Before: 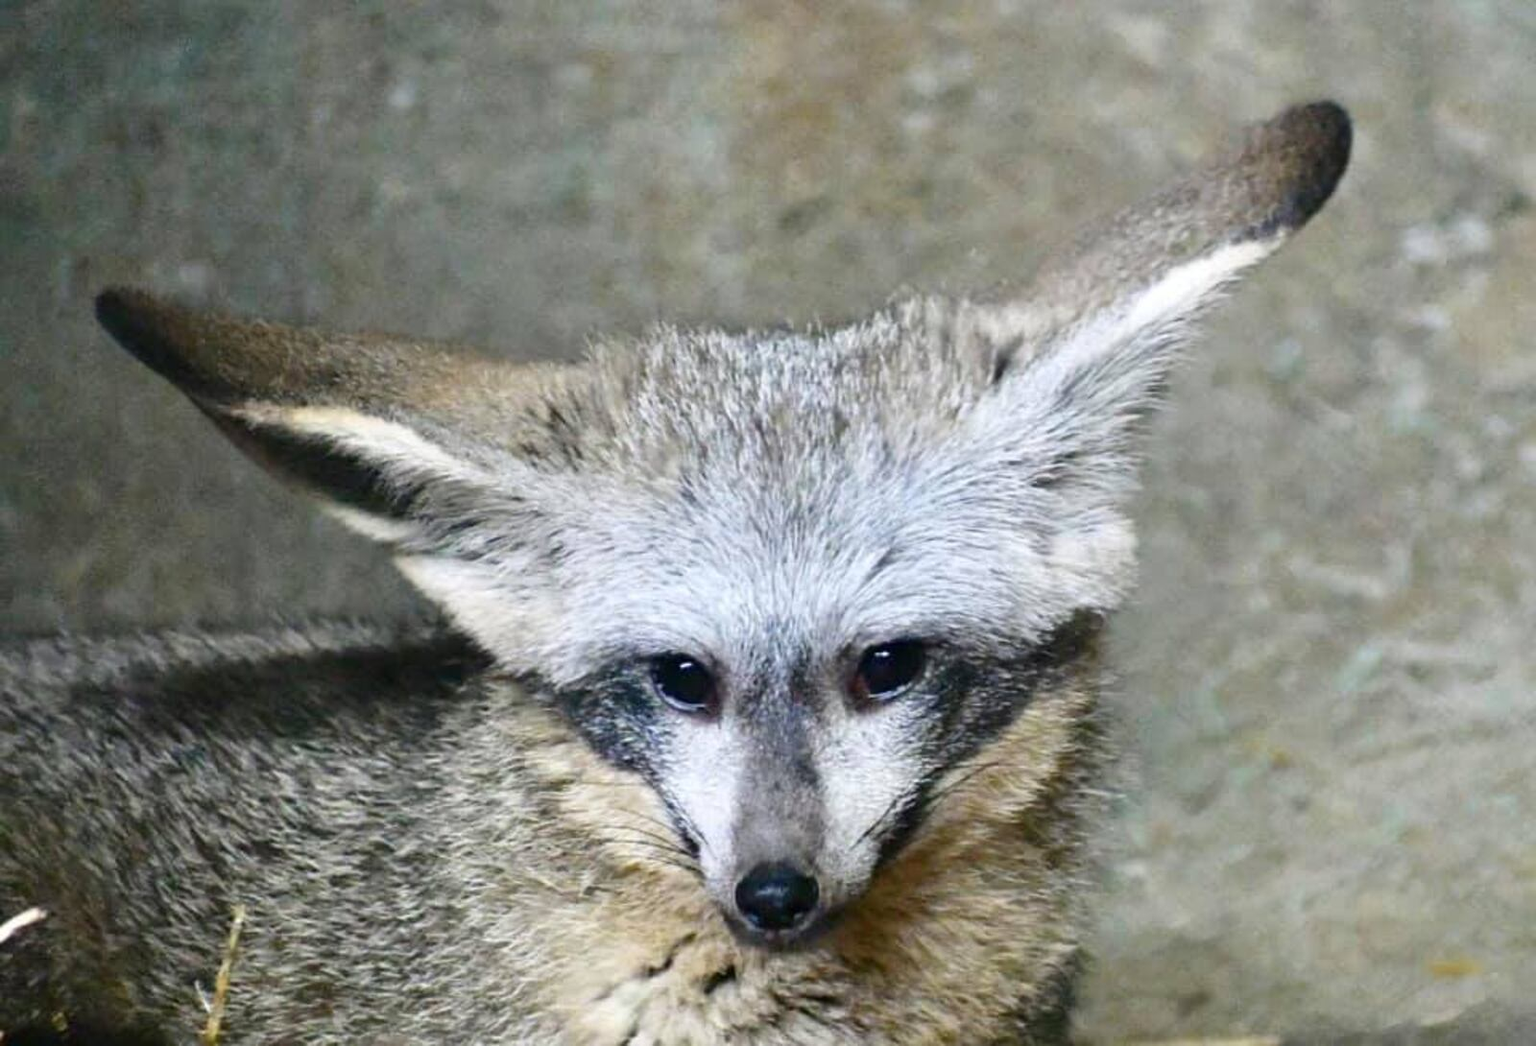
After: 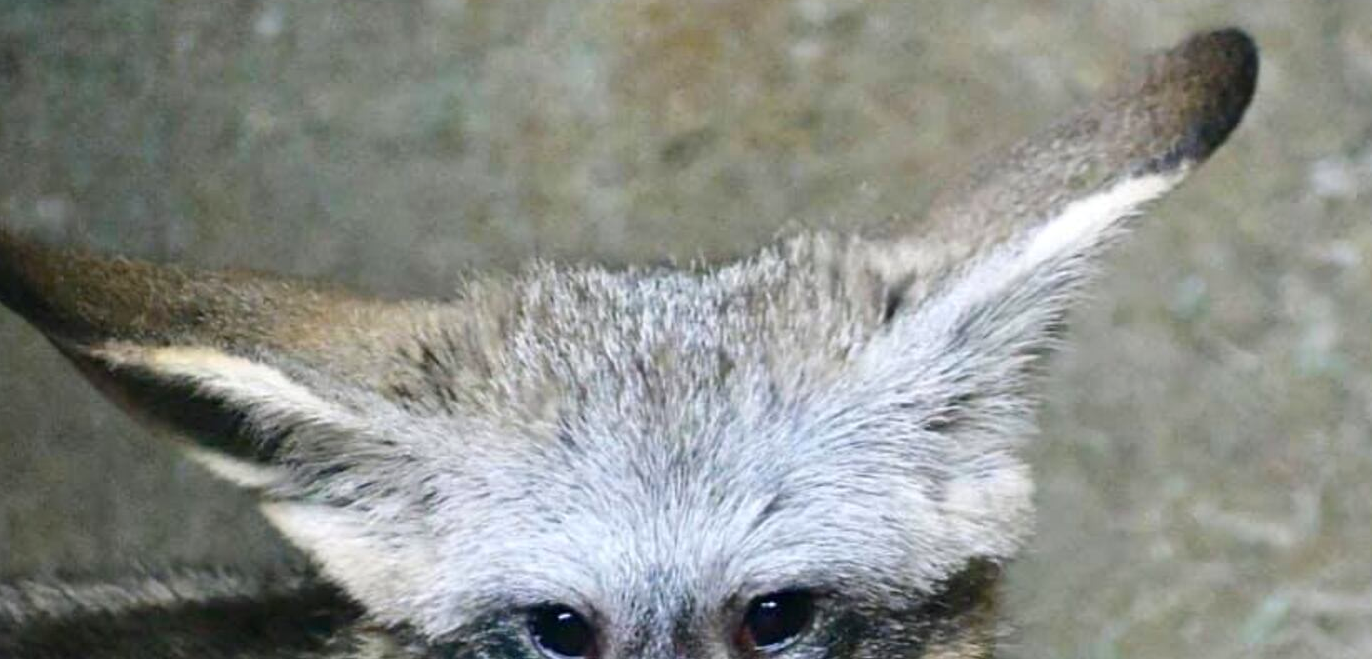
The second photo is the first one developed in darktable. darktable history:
vignetting: fall-off start 91.49%, brightness -0.272
color balance rgb: shadows lift › chroma 0.983%, shadows lift › hue 109.99°, power › hue 60.25°, perceptual saturation grading › global saturation 14.596%
tone equalizer: edges refinement/feathering 500, mask exposure compensation -1.57 EV, preserve details no
crop and rotate: left 9.384%, top 7.14%, right 4.865%, bottom 32.367%
